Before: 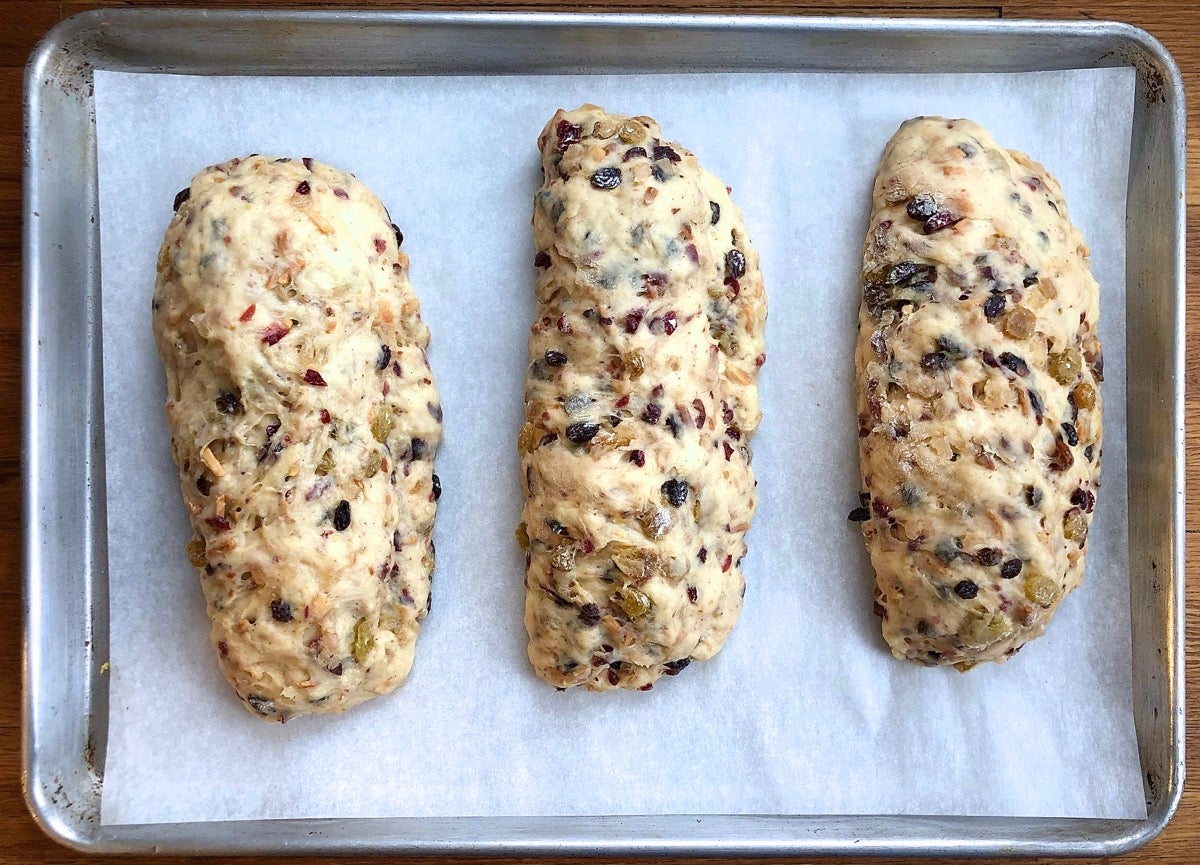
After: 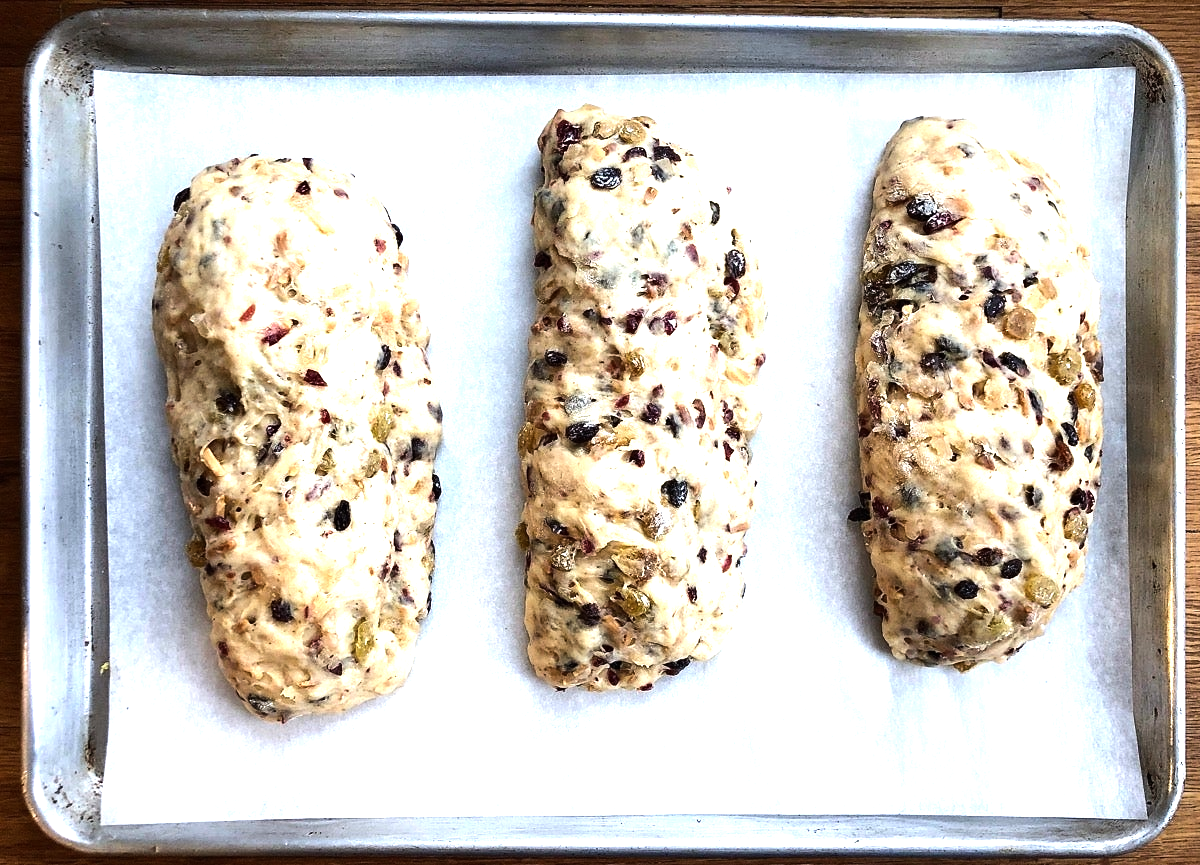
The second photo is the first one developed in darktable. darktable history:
tone equalizer: -8 EV -1.05 EV, -7 EV -1.03 EV, -6 EV -0.875 EV, -5 EV -0.56 EV, -3 EV 0.559 EV, -2 EV 0.847 EV, -1 EV 0.989 EV, +0 EV 1.08 EV, edges refinement/feathering 500, mask exposure compensation -1.57 EV, preserve details no
